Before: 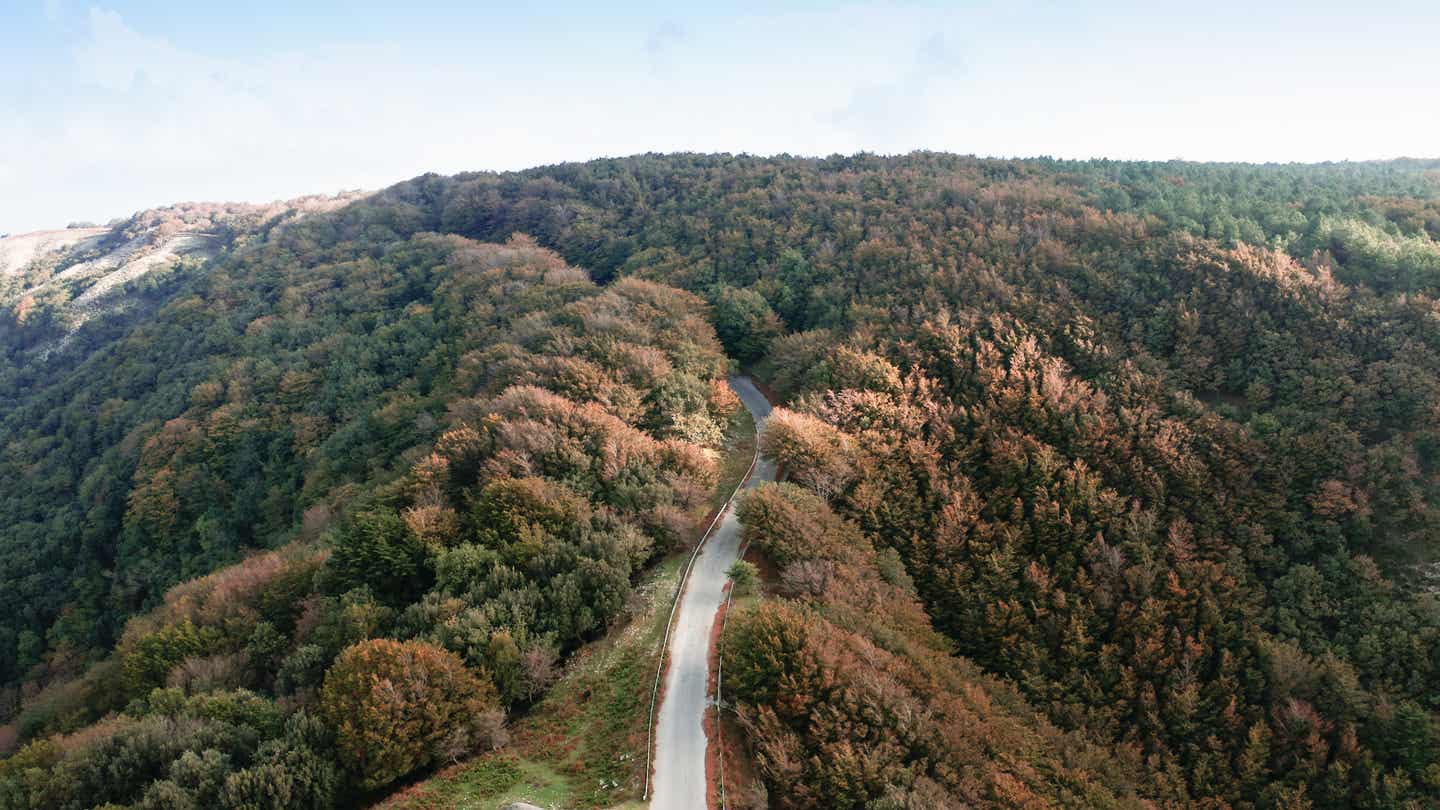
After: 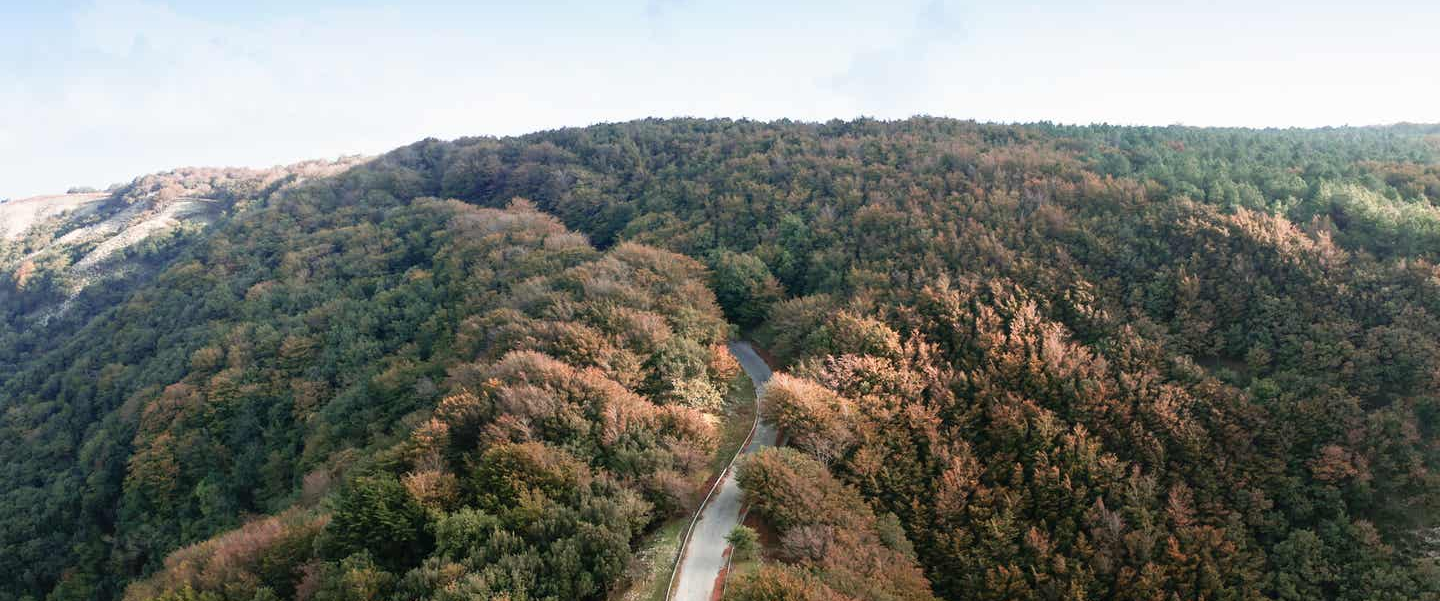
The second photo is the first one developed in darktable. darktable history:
crop: top 4.329%, bottom 21.431%
